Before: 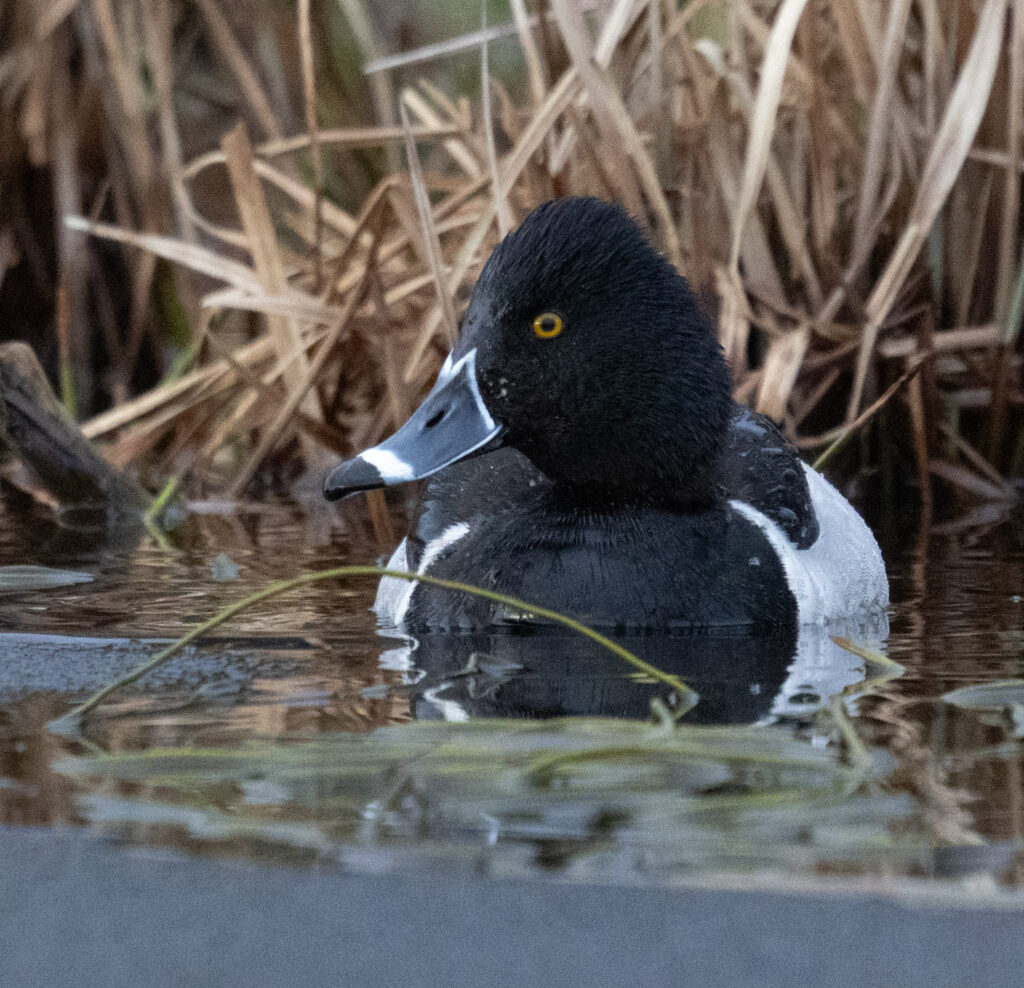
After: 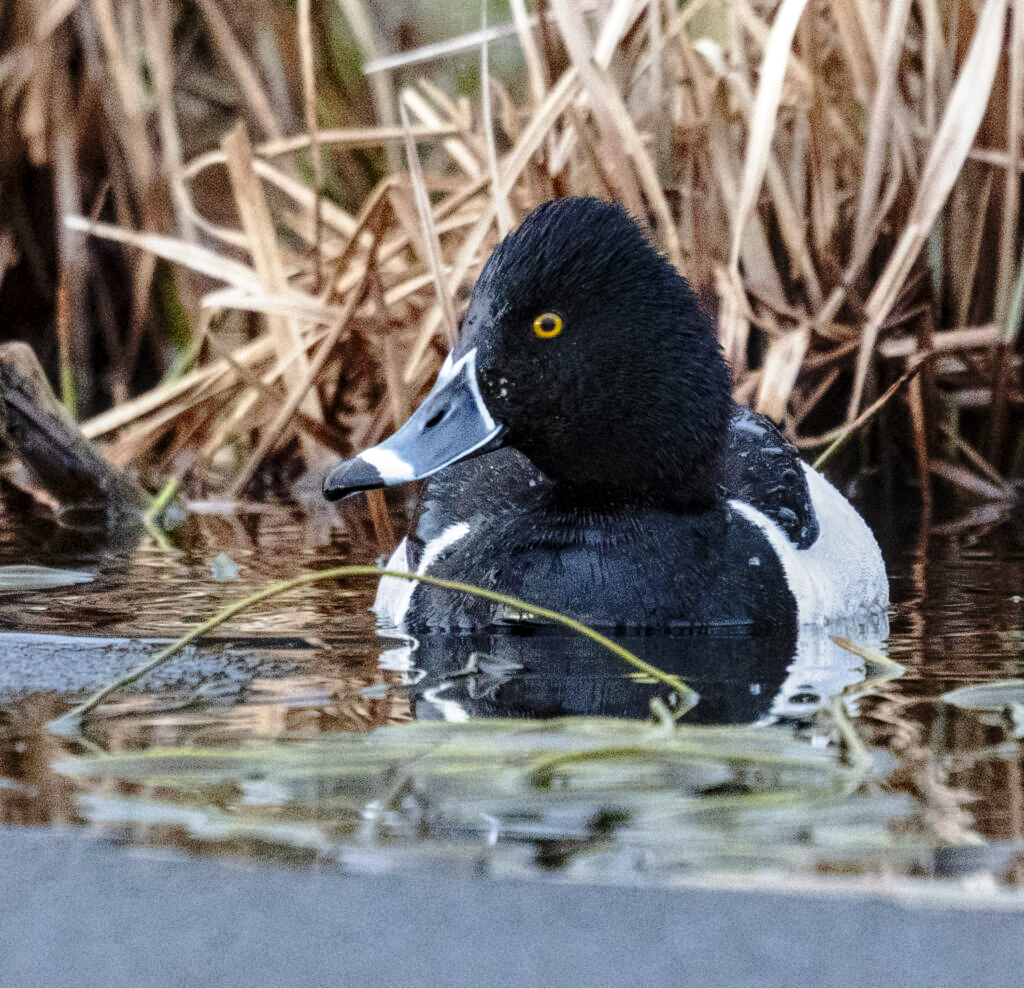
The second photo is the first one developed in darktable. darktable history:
tone equalizer: on, module defaults
base curve: curves: ch0 [(0, 0) (0.028, 0.03) (0.121, 0.232) (0.46, 0.748) (0.859, 0.968) (1, 1)], preserve colors none
local contrast: on, module defaults
